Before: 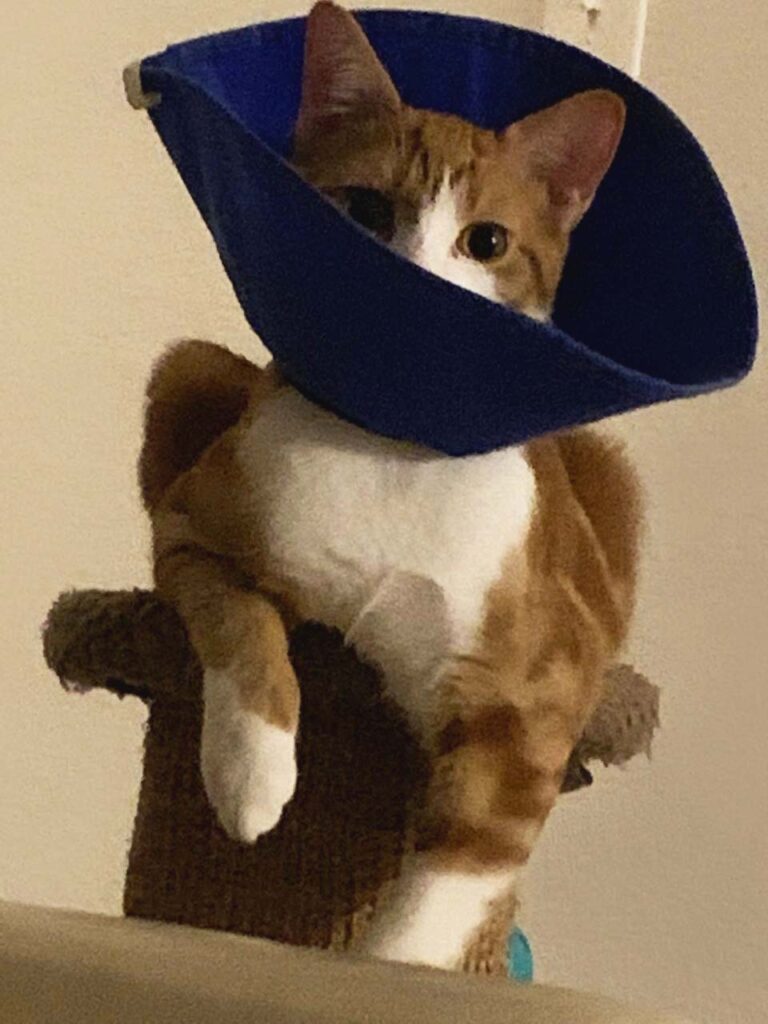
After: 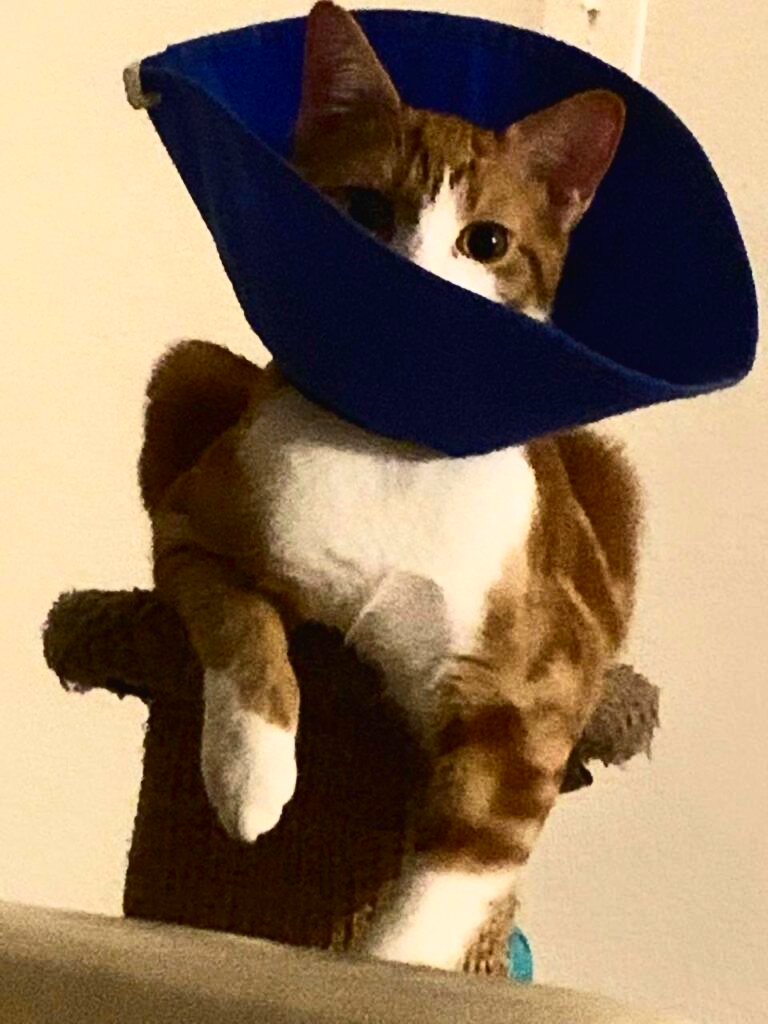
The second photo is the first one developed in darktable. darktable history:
contrast brightness saturation: contrast 0.408, brightness 0.107, saturation 0.21
